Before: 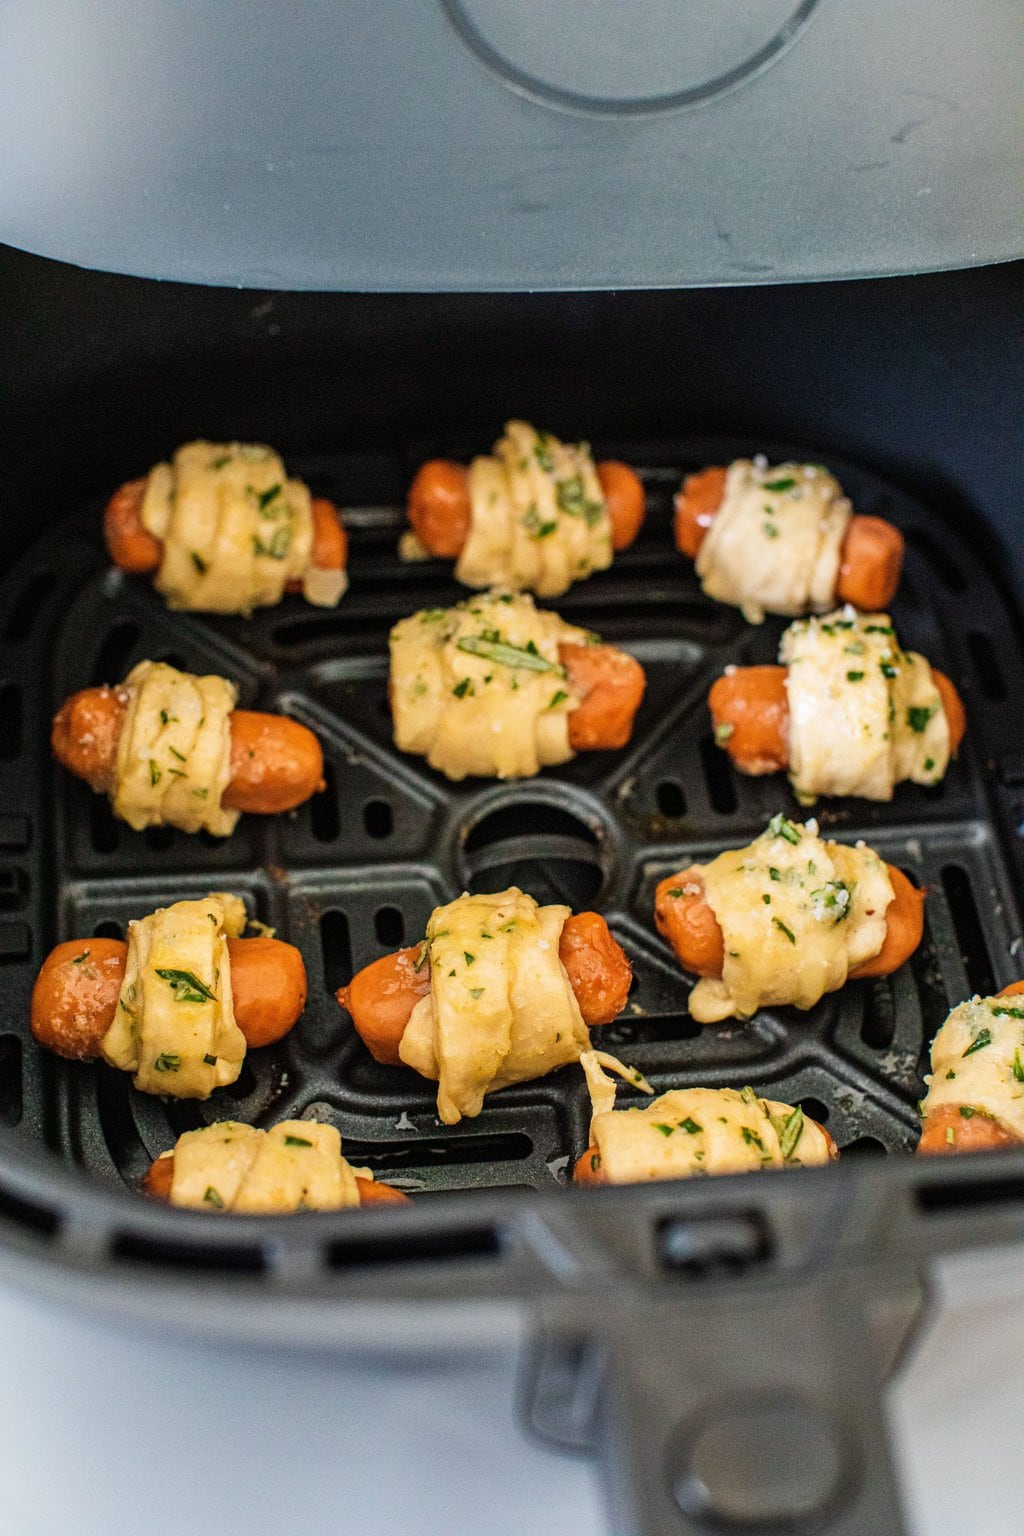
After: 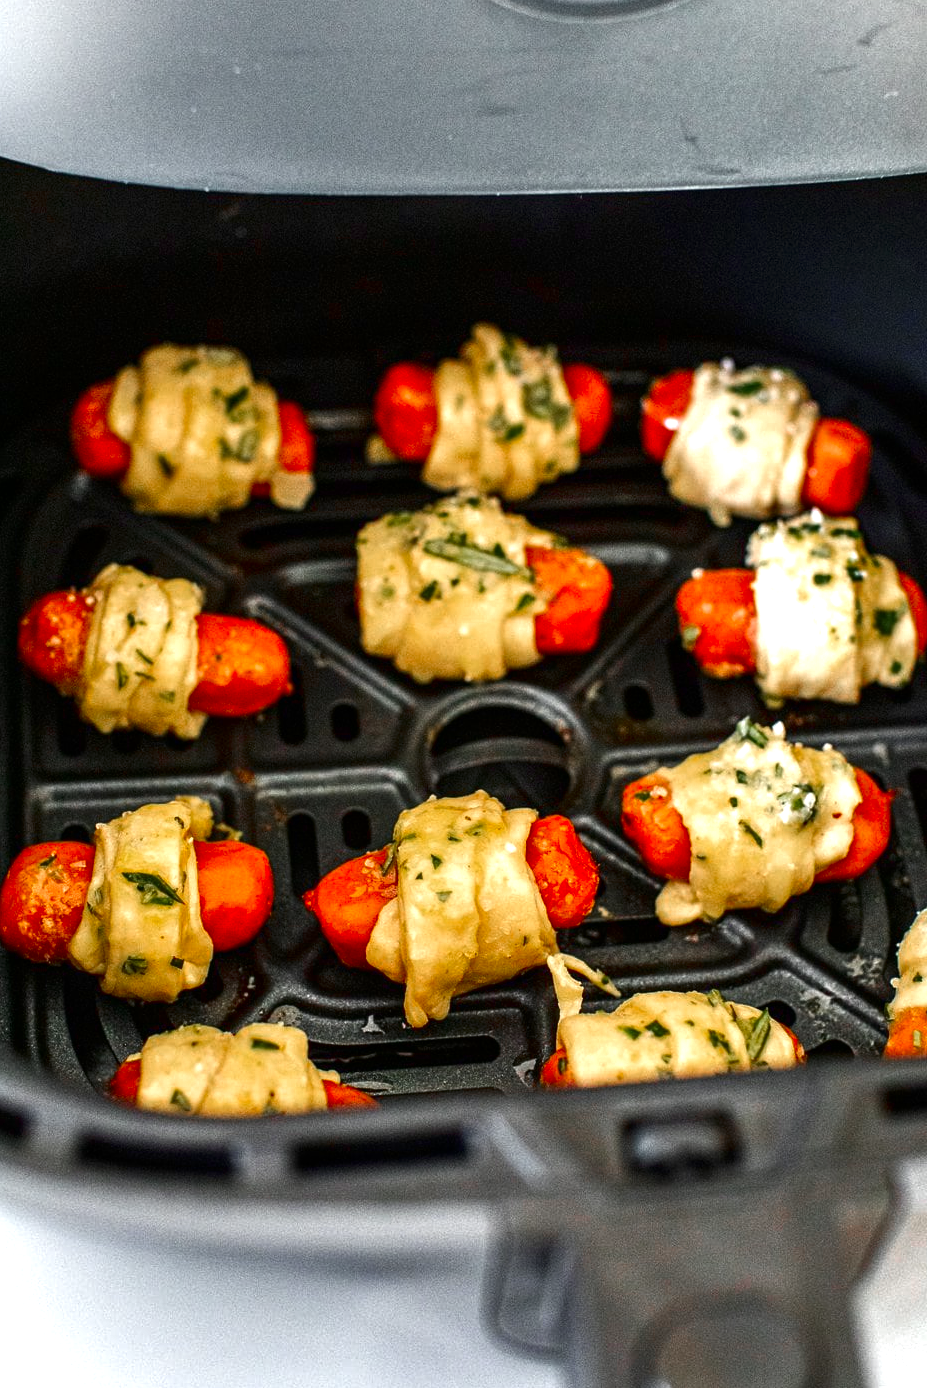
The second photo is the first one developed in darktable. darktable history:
exposure: black level correction 0, exposure 0.947 EV, compensate exposure bias true, compensate highlight preservation false
color zones: curves: ch0 [(0, 0.48) (0.209, 0.398) (0.305, 0.332) (0.429, 0.493) (0.571, 0.5) (0.714, 0.5) (0.857, 0.5) (1, 0.48)]; ch1 [(0, 0.736) (0.143, 0.625) (0.225, 0.371) (0.429, 0.256) (0.571, 0.241) (0.714, 0.213) (0.857, 0.48) (1, 0.736)]; ch2 [(0, 0.448) (0.143, 0.498) (0.286, 0.5) (0.429, 0.5) (0.571, 0.5) (0.714, 0.5) (0.857, 0.5) (1, 0.448)]
crop: left 3.264%, top 6.351%, right 6.116%, bottom 3.254%
contrast brightness saturation: brightness -0.253, saturation 0.199
